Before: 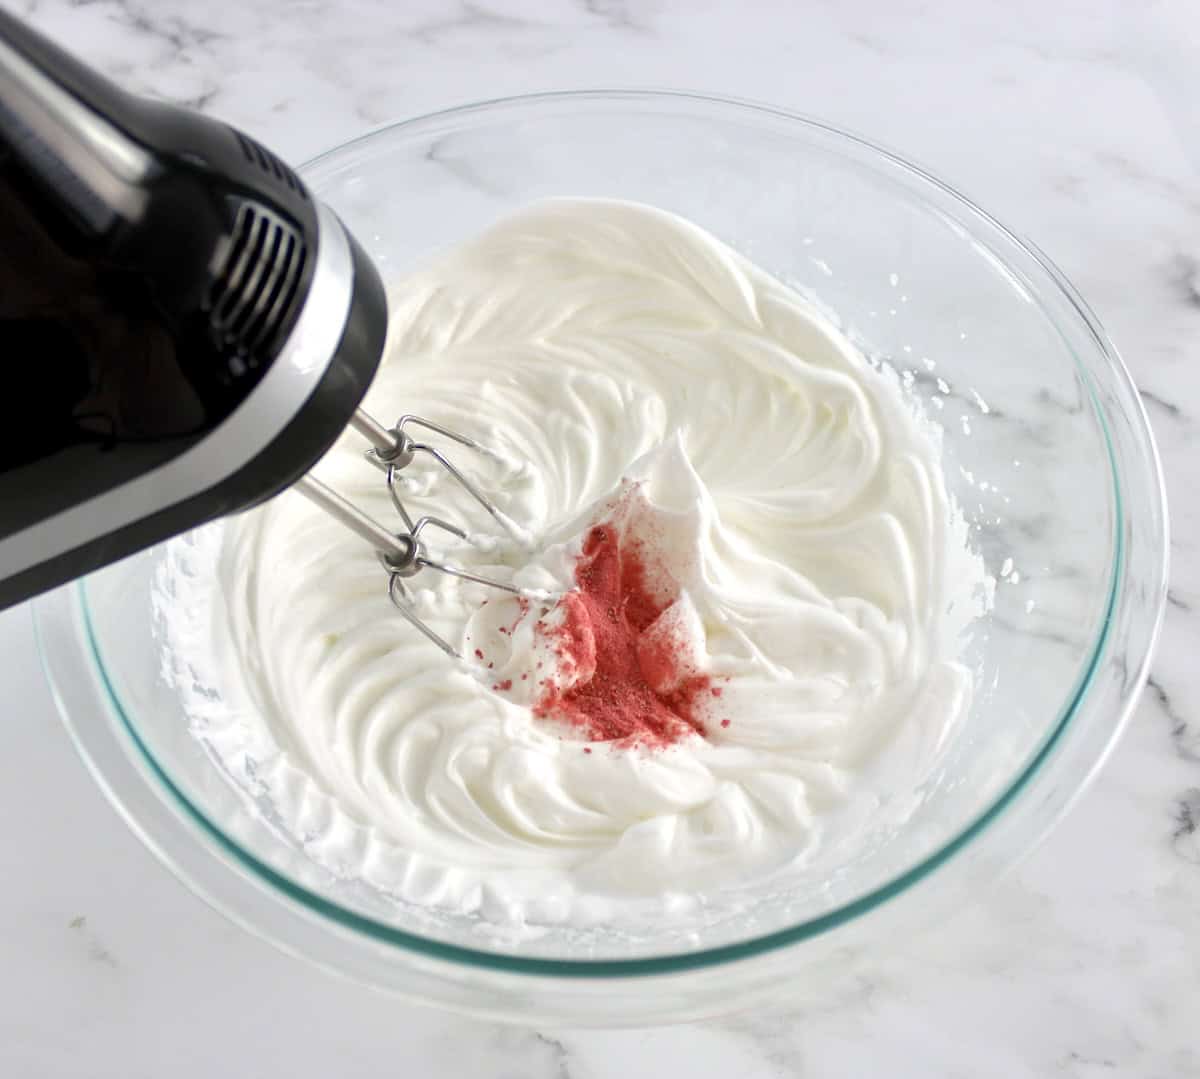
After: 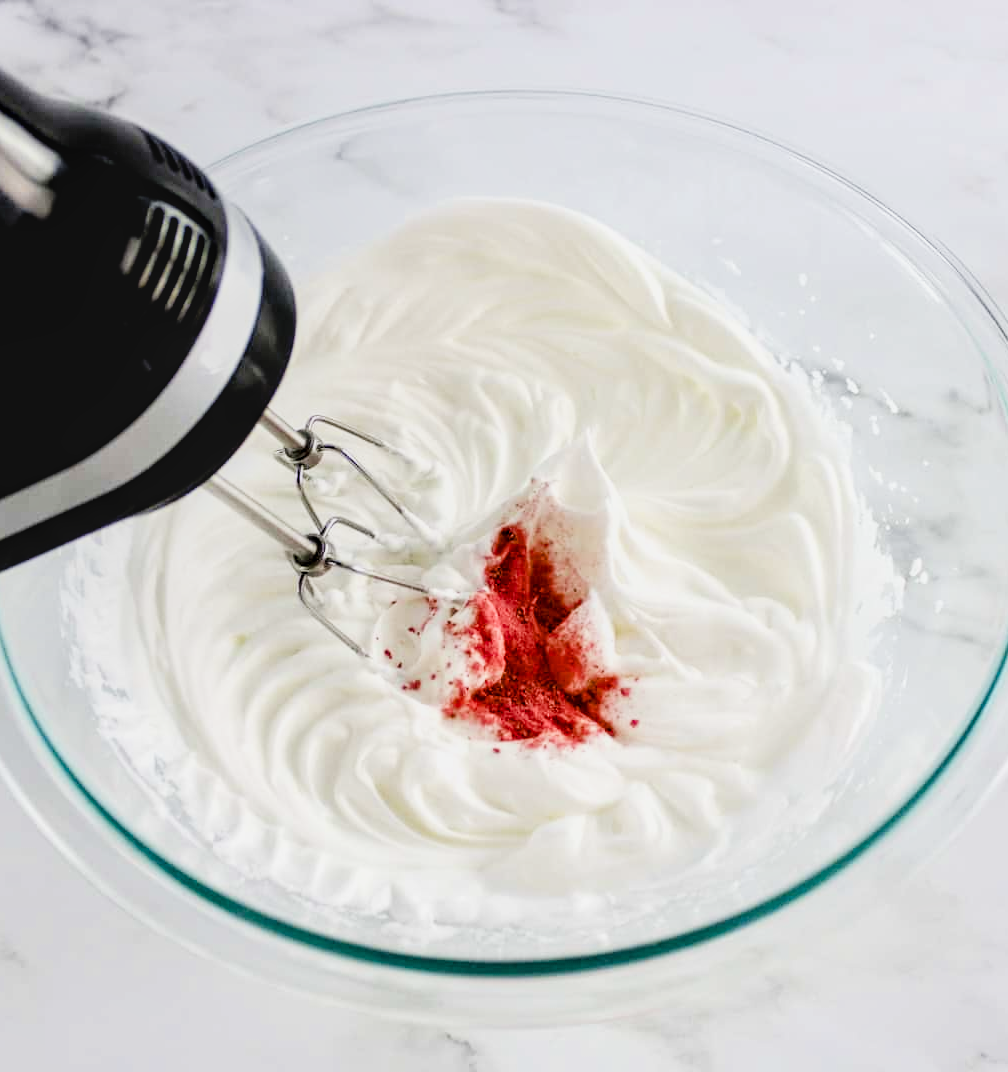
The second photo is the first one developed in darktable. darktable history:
filmic rgb: black relative exposure -5 EV, hardness 2.88, contrast 1.5
crop: left 7.598%, right 7.873%
color balance rgb: shadows lift › luminance -9.41%, highlights gain › luminance 17.6%, global offset › luminance -1.45%, perceptual saturation grading › highlights -17.77%, perceptual saturation grading › mid-tones 33.1%, perceptual saturation grading › shadows 50.52%, global vibrance 24.22%
local contrast: on, module defaults
